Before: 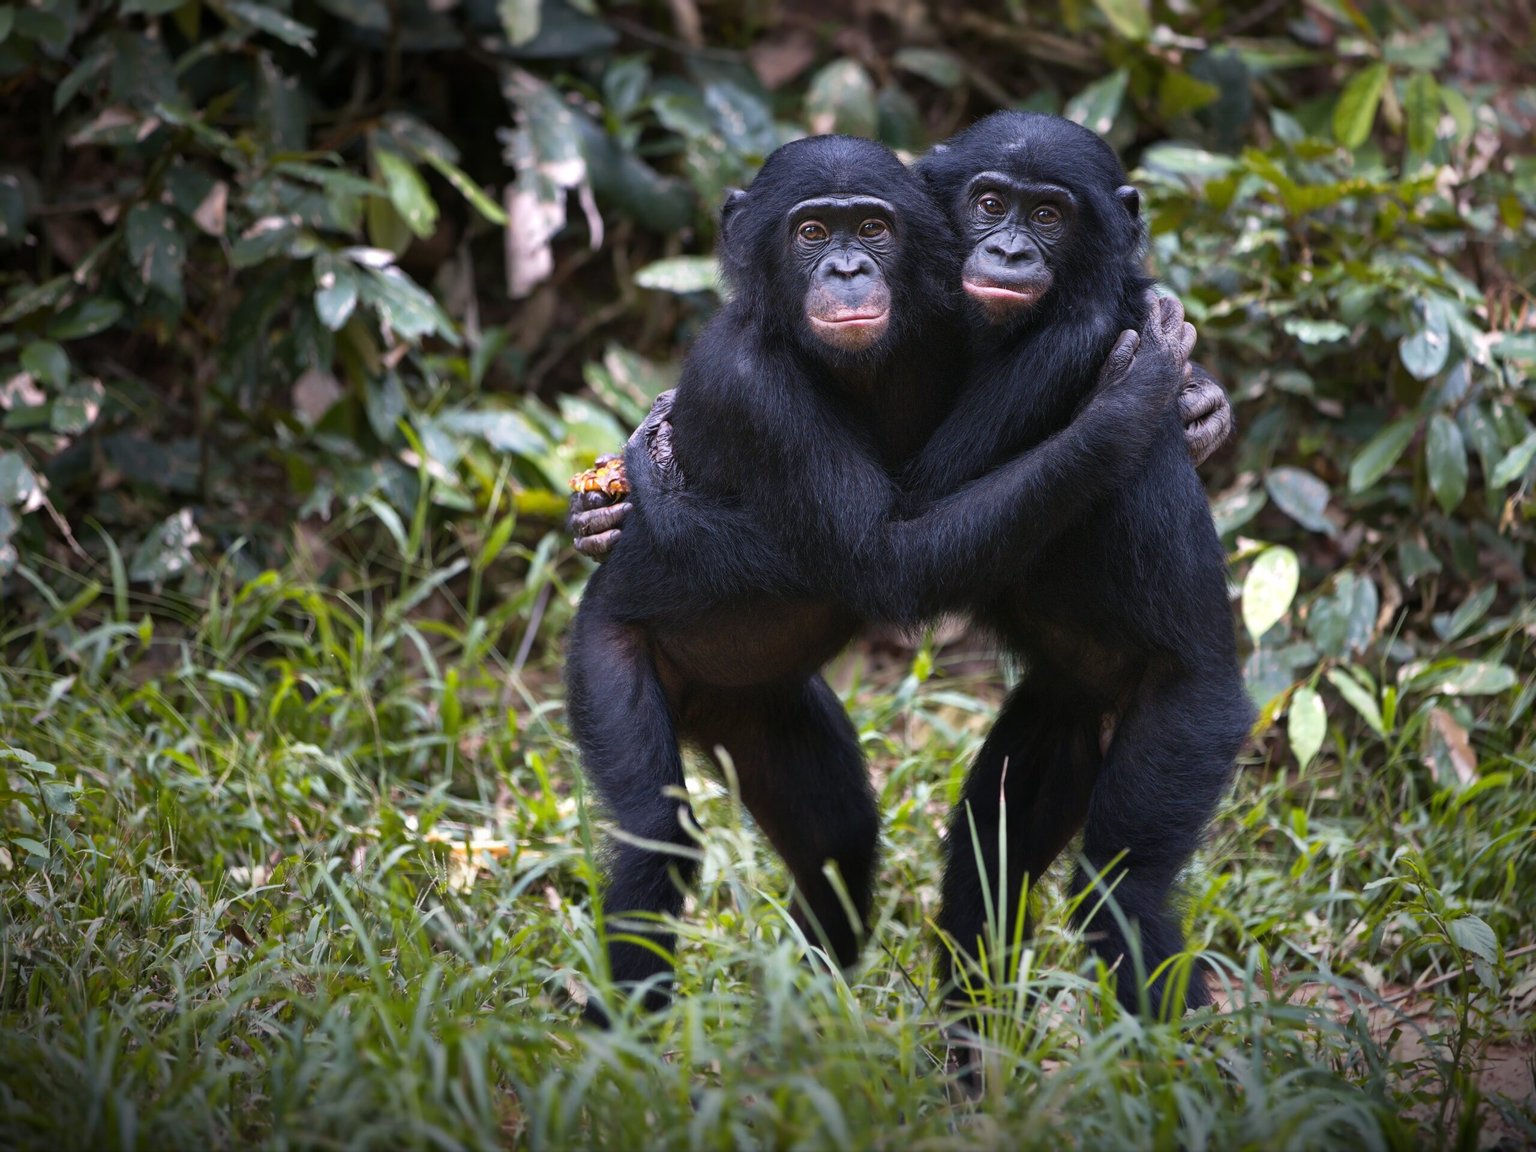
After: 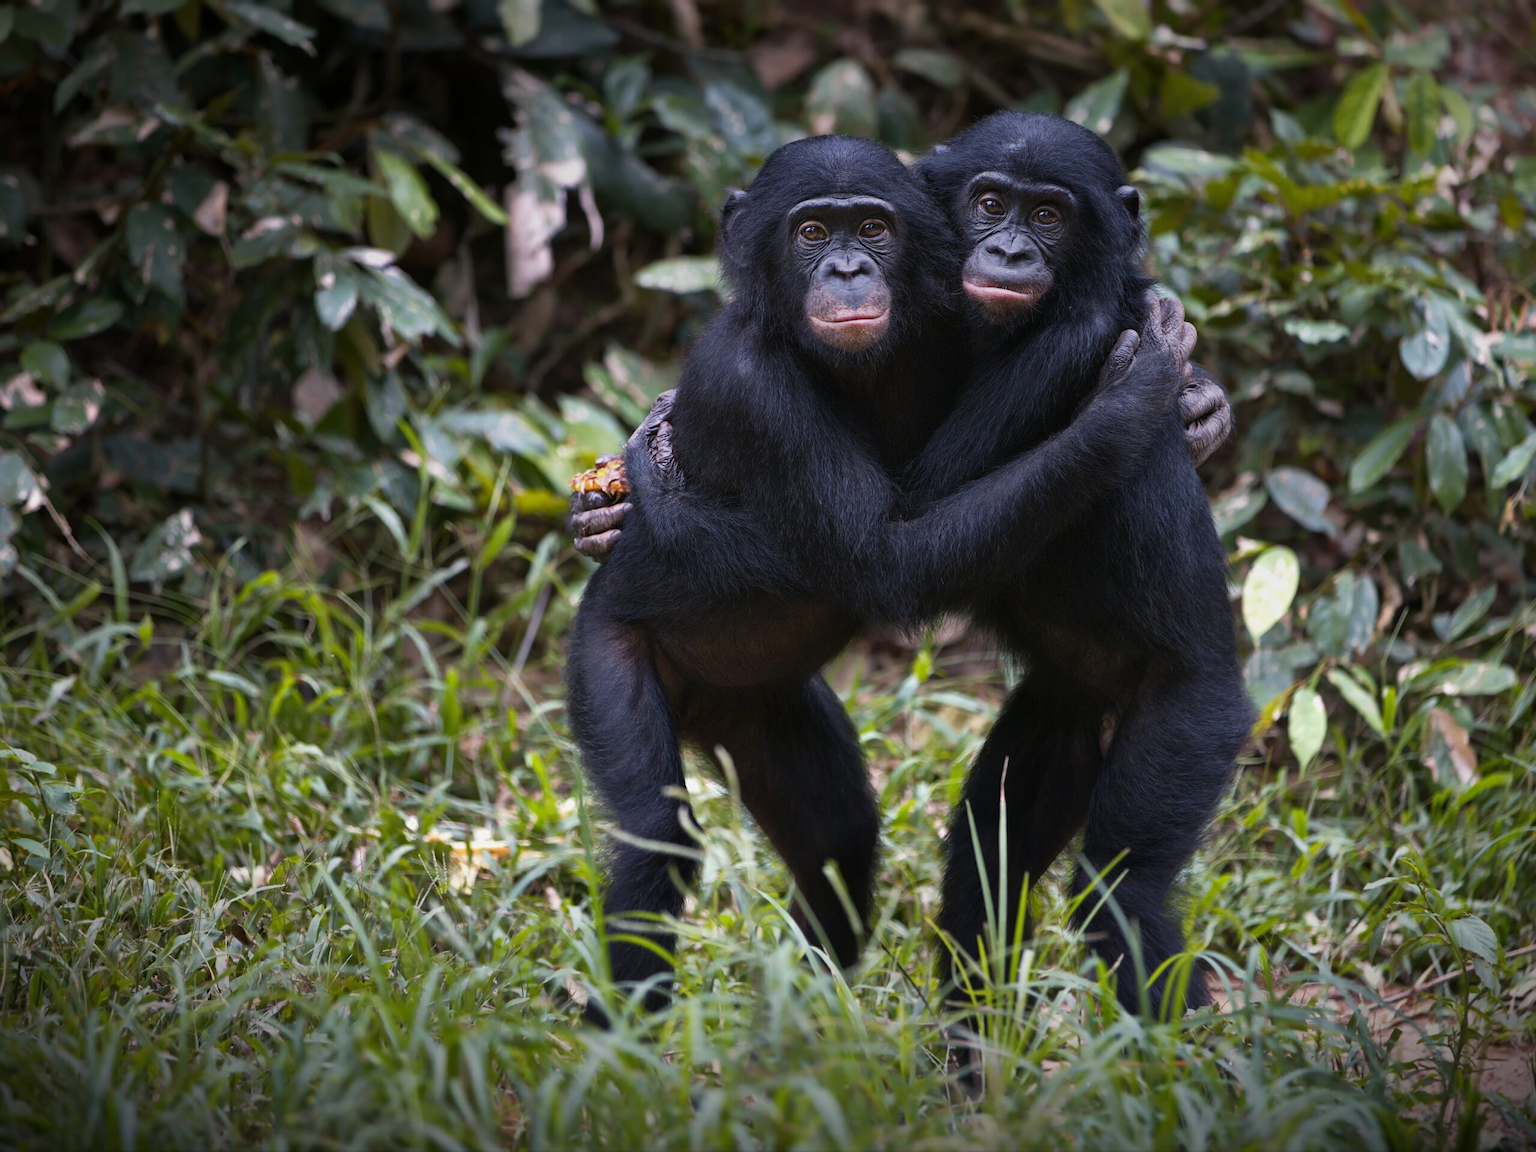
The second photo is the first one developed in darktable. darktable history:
graduated density: on, module defaults
